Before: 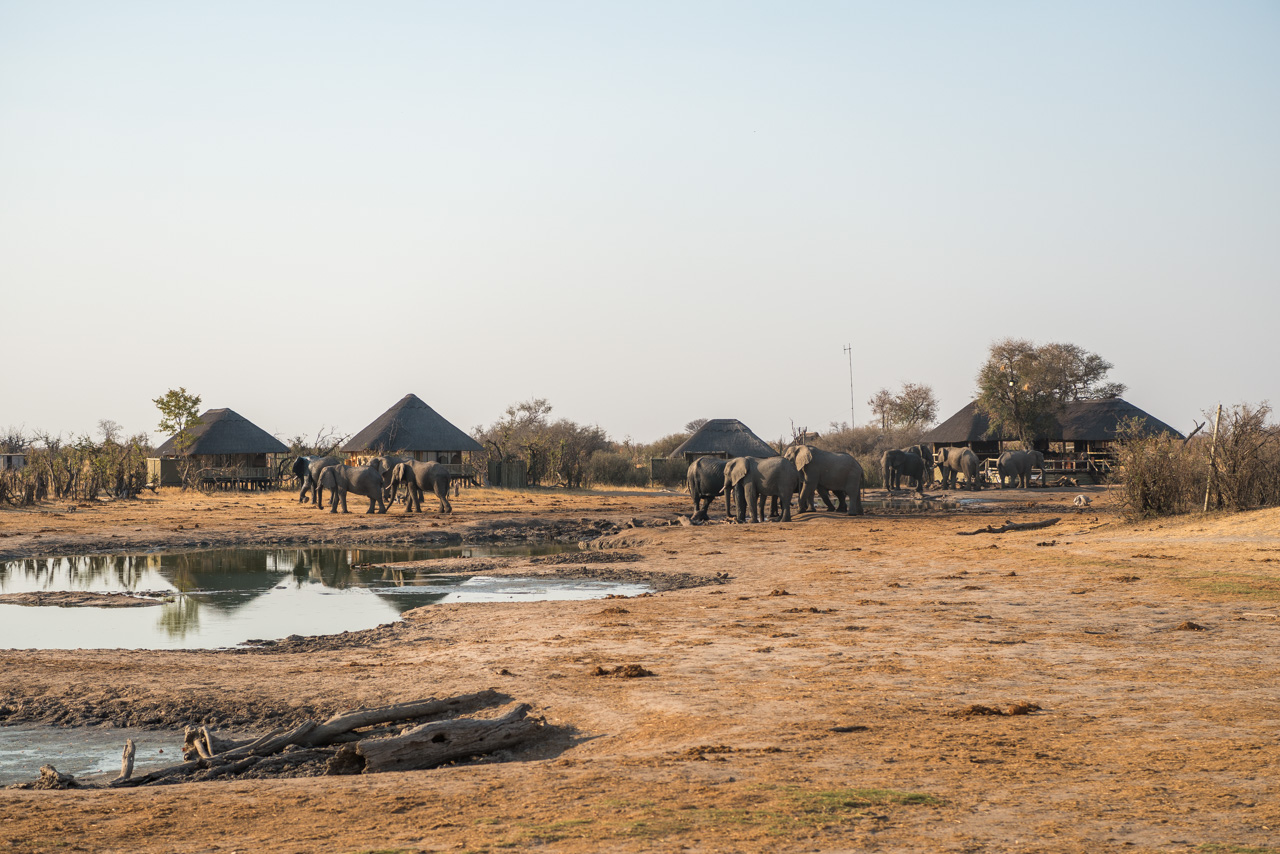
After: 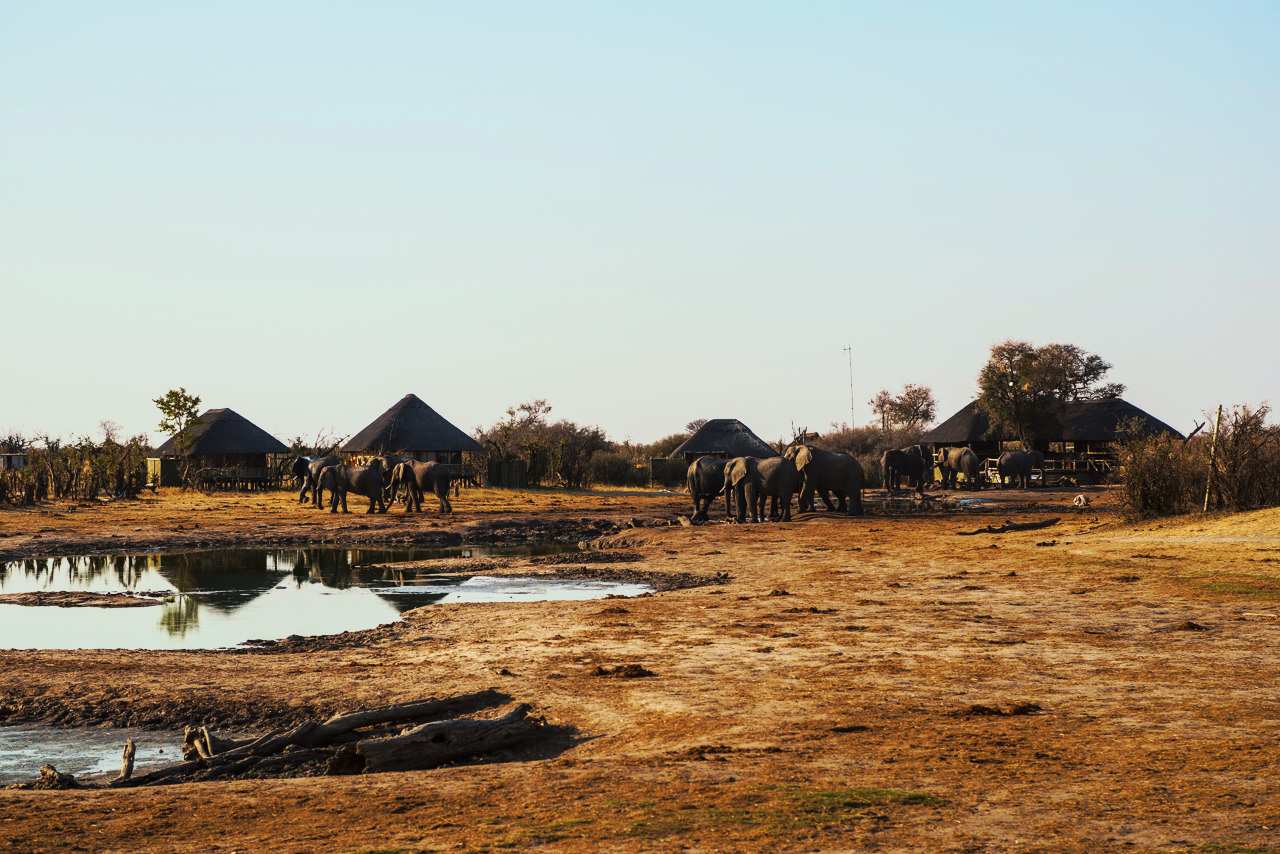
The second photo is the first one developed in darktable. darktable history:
tone curve: curves: ch0 [(0, 0) (0.003, 0.003) (0.011, 0.01) (0.025, 0.023) (0.044, 0.041) (0.069, 0.064) (0.1, 0.093) (0.136, 0.126) (0.177, 0.165) (0.224, 0.208) (0.277, 0.257) (0.335, 0.311) (0.399, 0.37) (0.468, 0.434) (0.543, 0.541) (0.623, 0.622) (0.709, 0.708) (0.801, 0.8) (0.898, 0.897) (1, 1)], preserve colors none
color look up table: target L [93.96, 75.3, 87.74, 88.16, 82.15, 55.93, 53.79, 46.91, 43.87, 29.54, 11.33, 200, 88.07, 68.94, 51.1, 47.55, 44.35, 44.72, 35.16, 24.09, 15.46, 15.28, 8.675, 9.722, 0.532, 92.8, 83.59, 73.08, 79.17, 69.18, 62.21, 59.47, 57.47, 54.24, 59.48, 50.27, 46.32, 47.08, 35.89, 43.54, 29.57, 3.551, 0.468, 84.58, 71.99, 73.54, 59.17, 37.58, 20.61], target a [-10.83, -55.42, -52.93, -43.53, -68.54, -54.95, -50.46, -20.76, -16.56, -34.77, -17.66, 0, 8.736, 2.272, 55.83, 19.8, 69.4, 69.83, 59.28, 45.82, 7.037, 1.55, 24.61, 27.97, -0.104, -5.951, 29.03, -4.2, 1.712, 57.74, 44.78, 92.08, 0.454, 40.15, 92.79, 67.67, 25.56, 74.91, 54.44, 76.52, 50.82, 16.49, 1.101, -47.97, -25.65, -48.55, -27.37, 16.41, -11.31], target b [70.55, 72.05, -6.883, 27.48, 44.8, 56.12, 38.98, 50.79, 21.83, 35.53, 11.32, 0, 32.06, 71.05, 62.5, 44.25, 40.29, 60.37, 22.13, 36.22, 2.061, 21.8, 12.86, 3.897, 0.38, -1.548, -16.81, -40.24, -0.487, -17.09, -57.44, -53.29, -65.68, -2.07, -61.65, -54.6, -44.32, -18.25, -101.46, -77.06, -95.62, -34.26, -2.947, -13.62, -41.17, 0.394, -25.88, -67.45, -16.11], num patches 49
